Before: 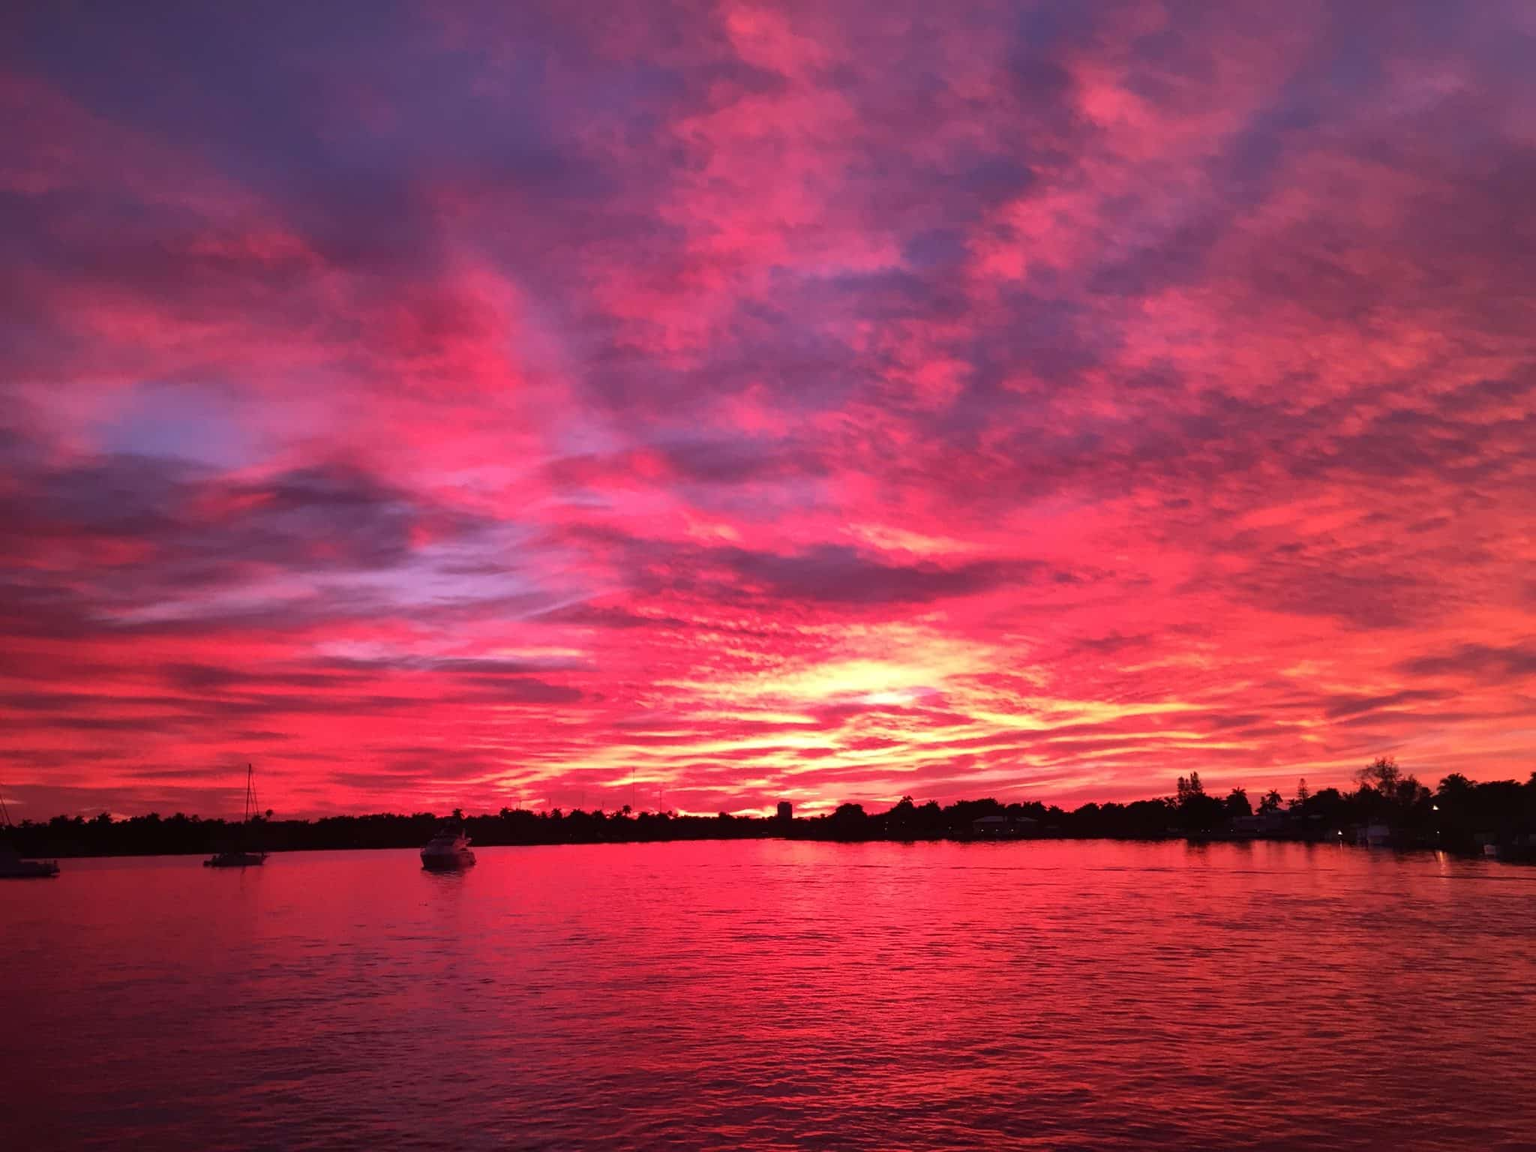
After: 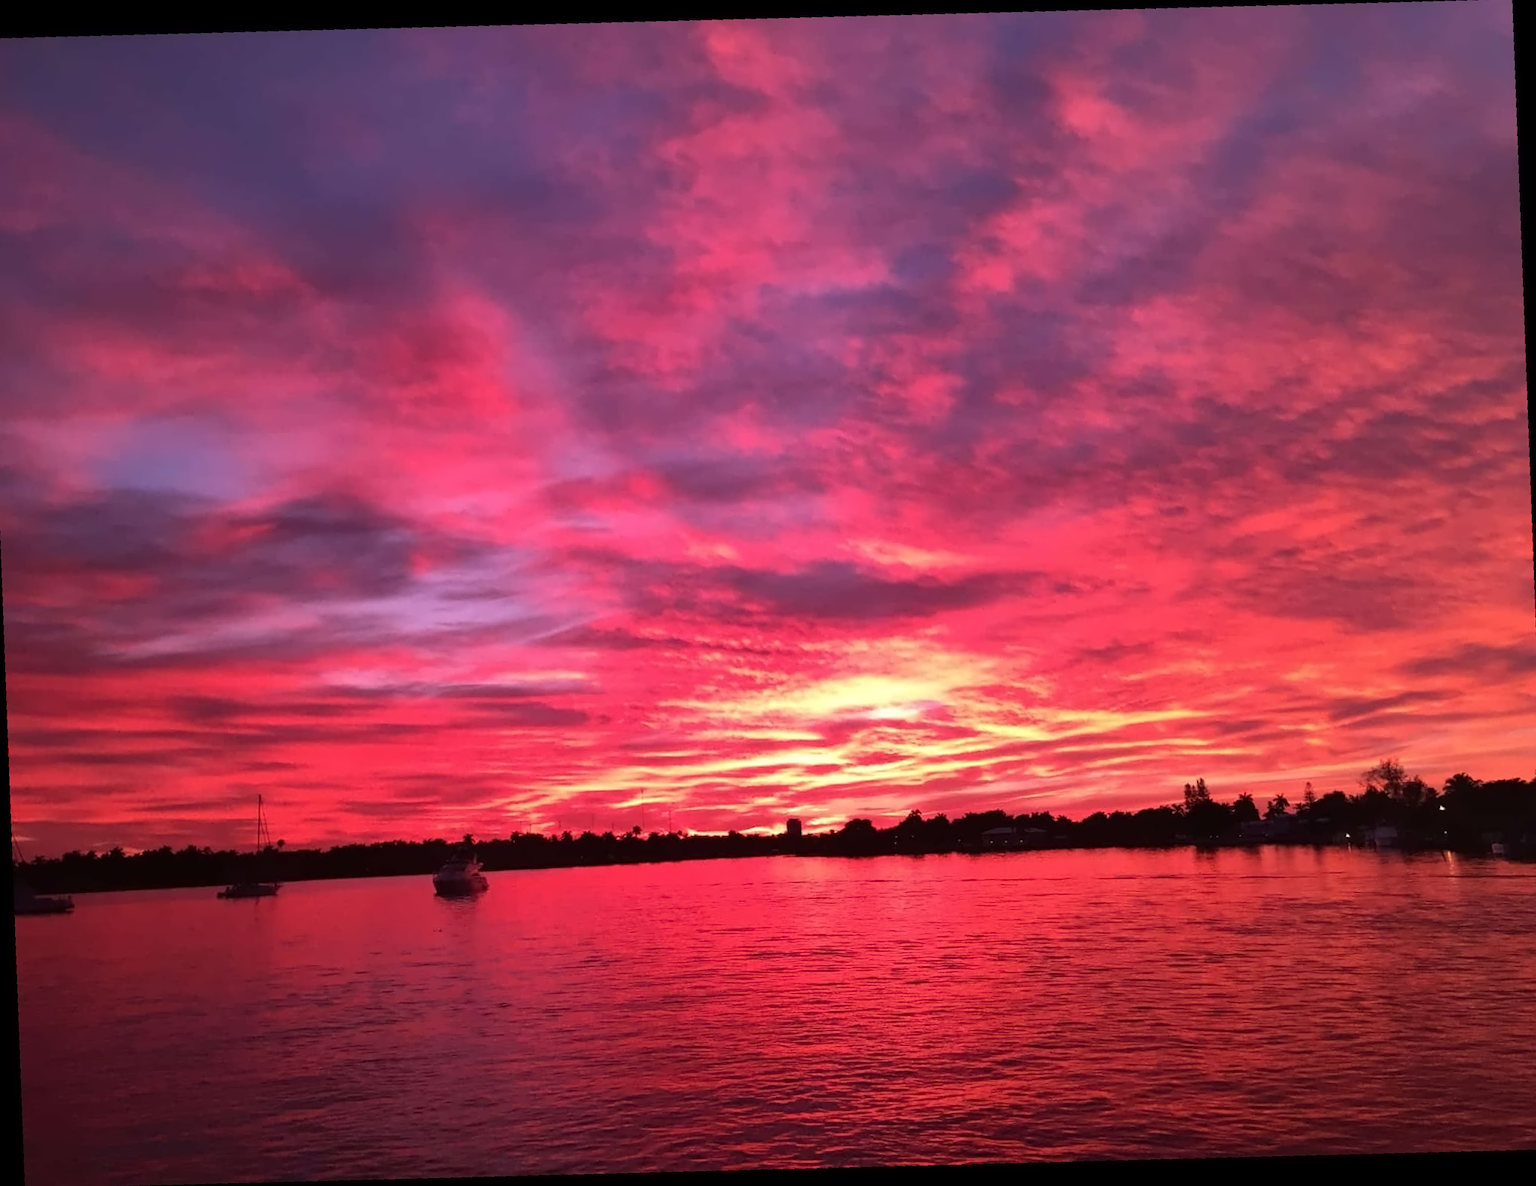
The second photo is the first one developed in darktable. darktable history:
contrast equalizer: y [[0.5 ×4, 0.525, 0.667], [0.5 ×6], [0.5 ×6], [0 ×4, 0.042, 0], [0, 0, 0.004, 0.1, 0.191, 0.131]]
crop and rotate: angle -2.38°
rotate and perspective: rotation -4.2°, shear 0.006, automatic cropping off
